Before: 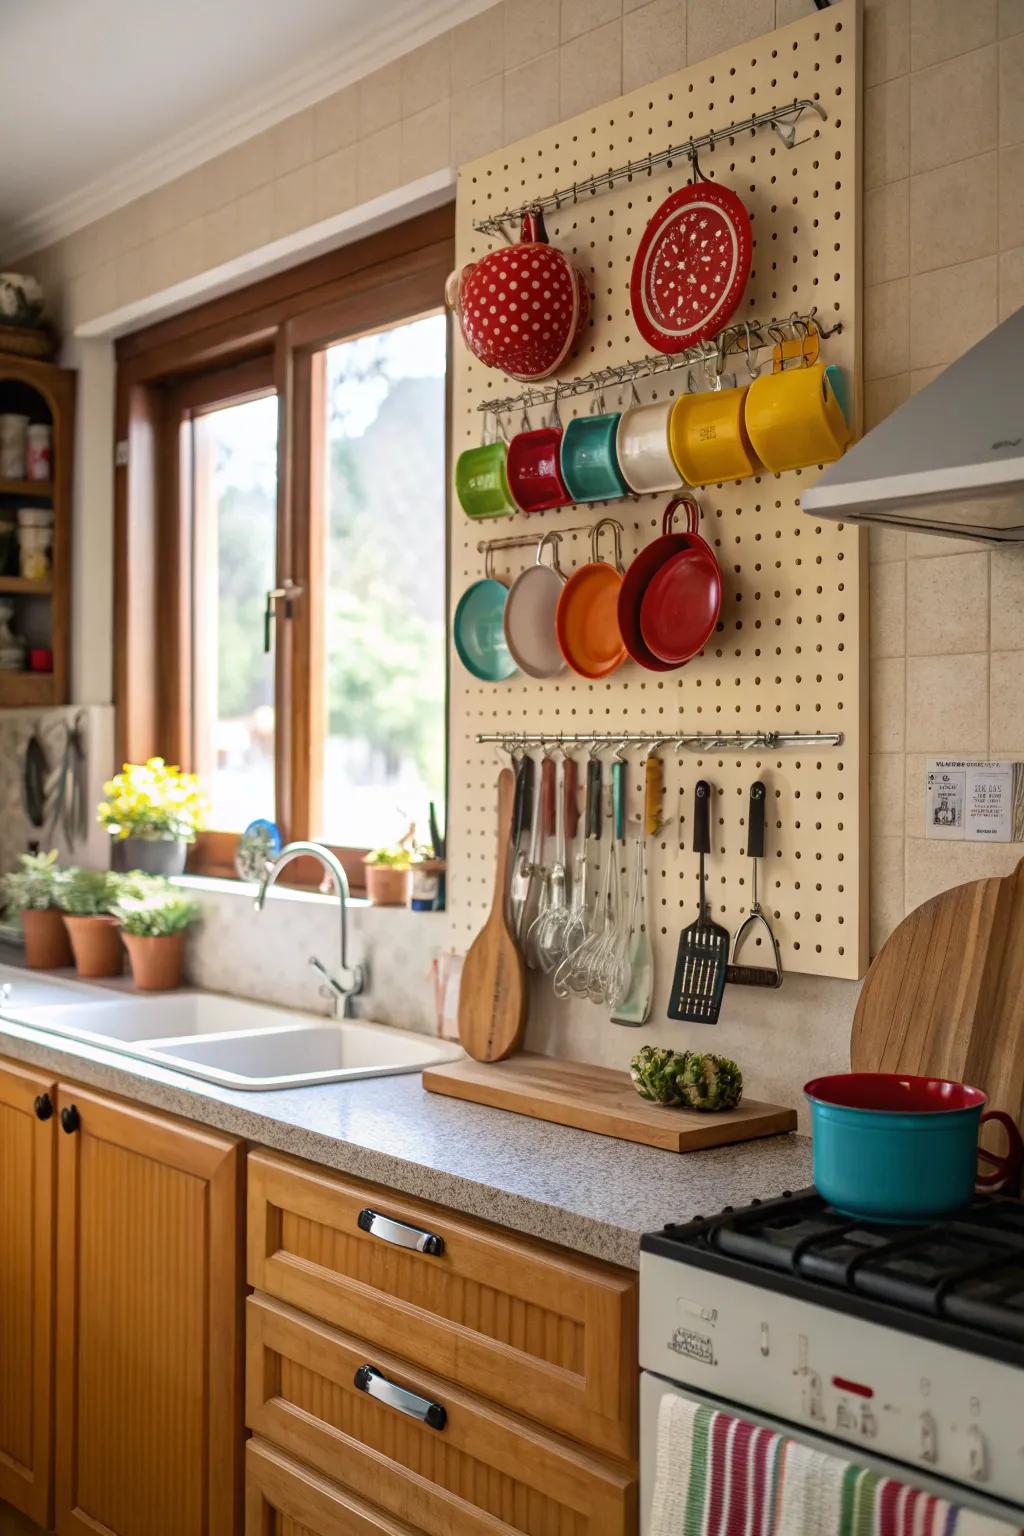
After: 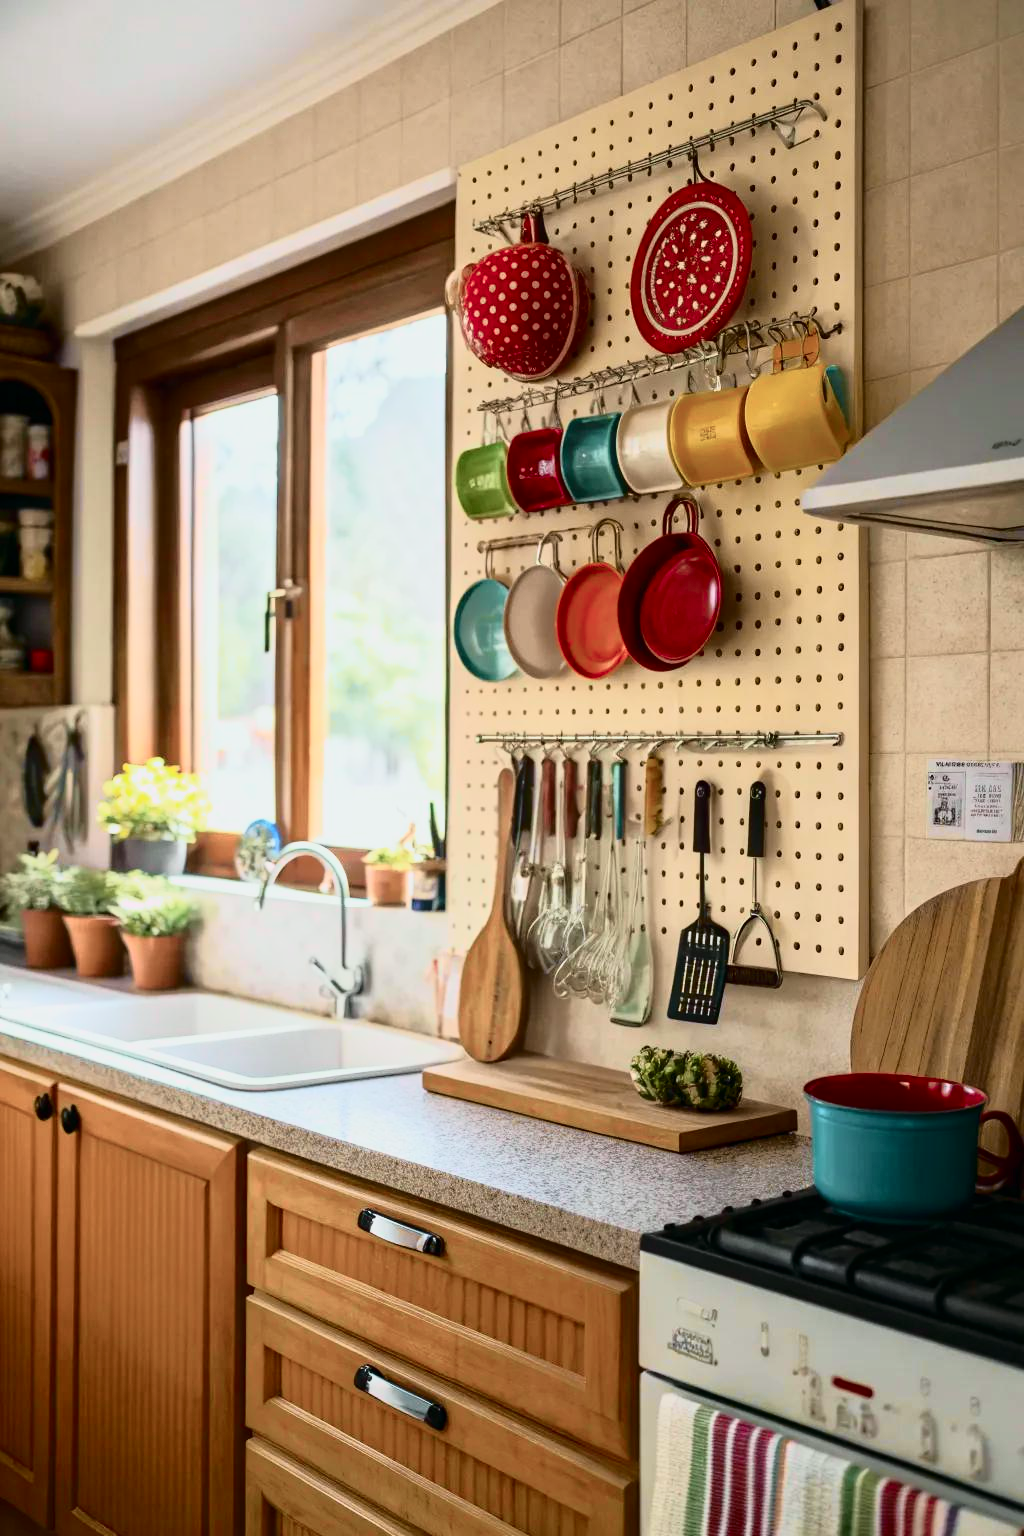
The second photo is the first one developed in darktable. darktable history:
tone curve: curves: ch0 [(0, 0) (0.081, 0.044) (0.192, 0.125) (0.283, 0.238) (0.416, 0.449) (0.495, 0.524) (0.661, 0.756) (0.788, 0.87) (1, 0.951)]; ch1 [(0, 0) (0.161, 0.092) (0.35, 0.33) (0.392, 0.392) (0.427, 0.426) (0.479, 0.472) (0.505, 0.497) (0.521, 0.524) (0.567, 0.56) (0.583, 0.592) (0.625, 0.627) (0.678, 0.733) (1, 1)]; ch2 [(0, 0) (0.346, 0.362) (0.404, 0.427) (0.502, 0.499) (0.531, 0.523) (0.544, 0.561) (0.58, 0.59) (0.629, 0.642) (0.717, 0.678) (1, 1)], color space Lab, independent channels, preserve colors none
